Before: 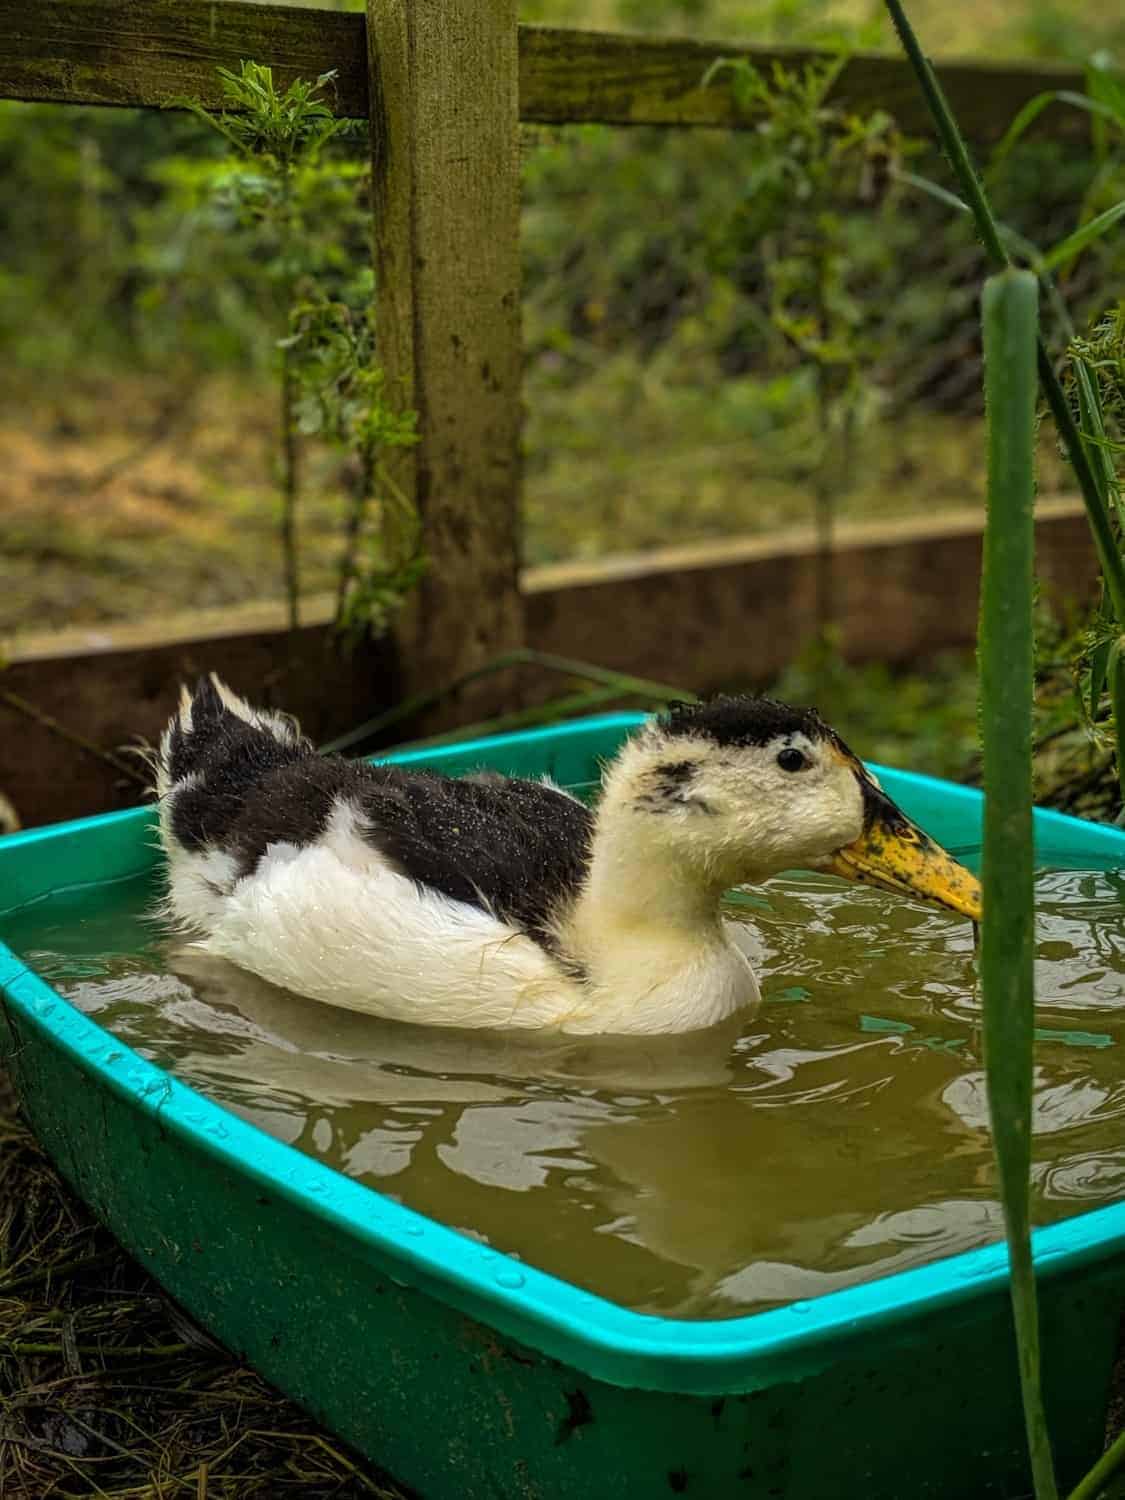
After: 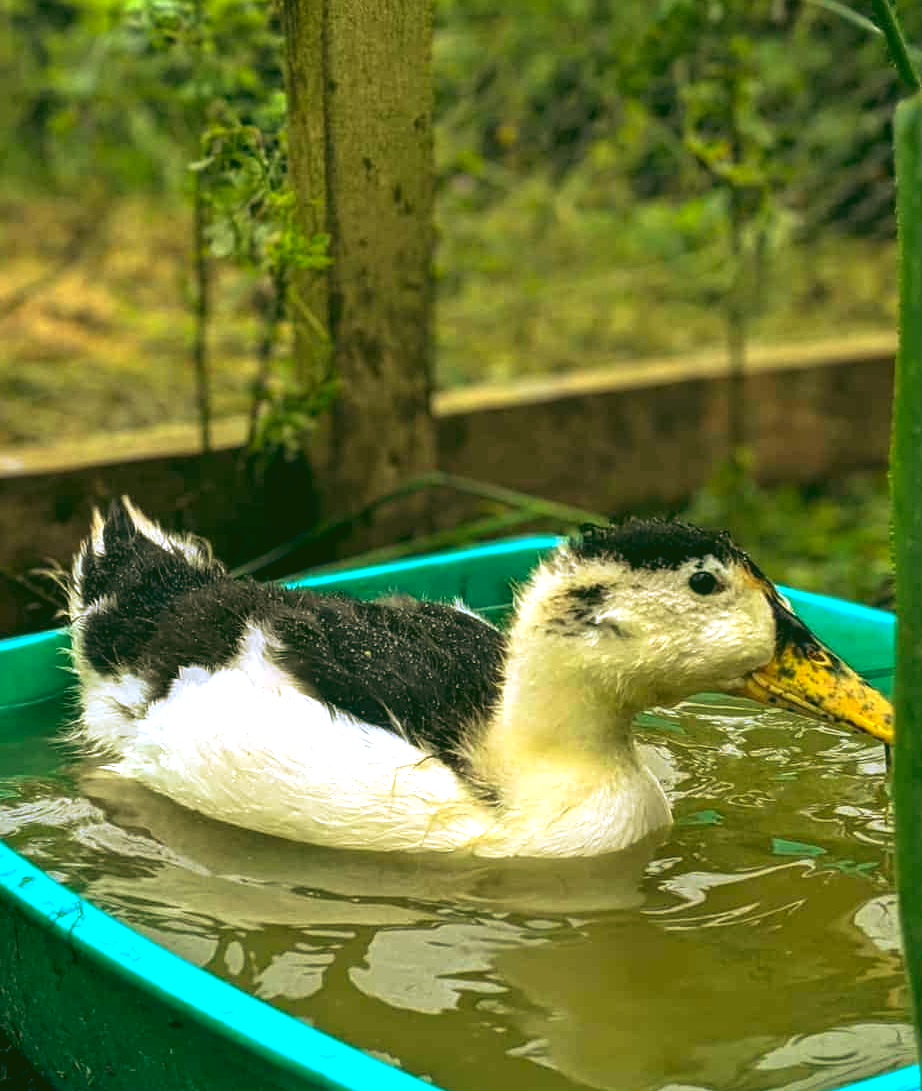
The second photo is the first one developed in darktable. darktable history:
exposure: black level correction 0, exposure 1.1 EV, compensate highlight preservation false
rgb curve: curves: ch0 [(0.123, 0.061) (0.995, 0.887)]; ch1 [(0.06, 0.116) (1, 0.906)]; ch2 [(0, 0) (0.824, 0.69) (1, 1)], mode RGB, independent channels, compensate middle gray true
crop: left 7.856%, top 11.836%, right 10.12%, bottom 15.387%
